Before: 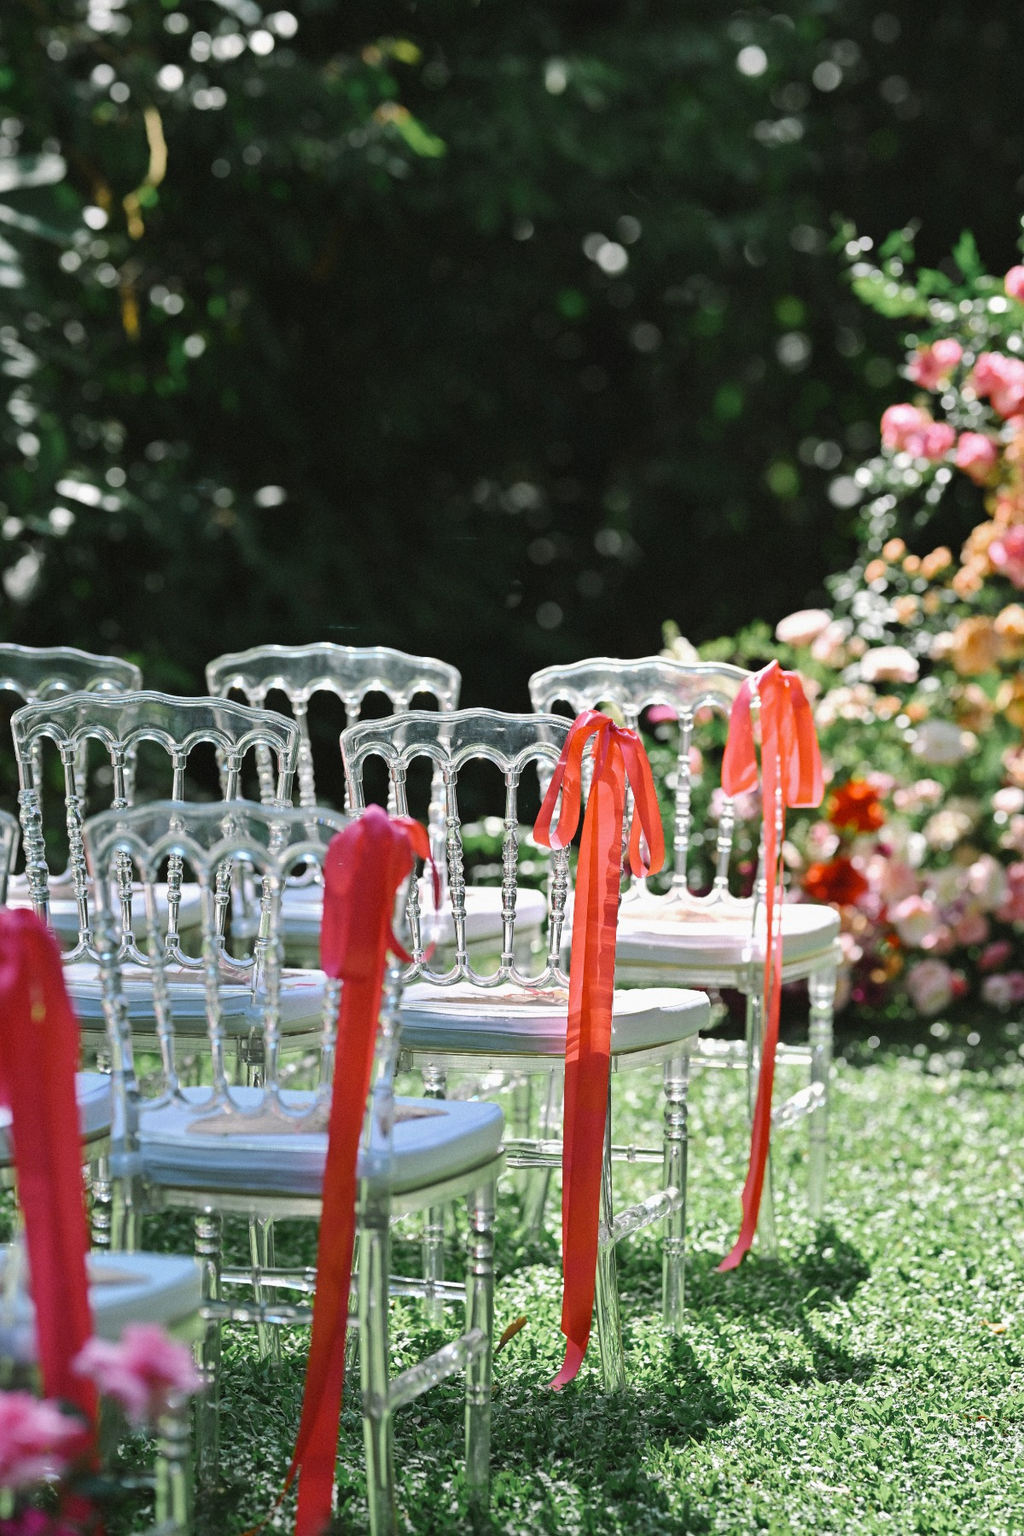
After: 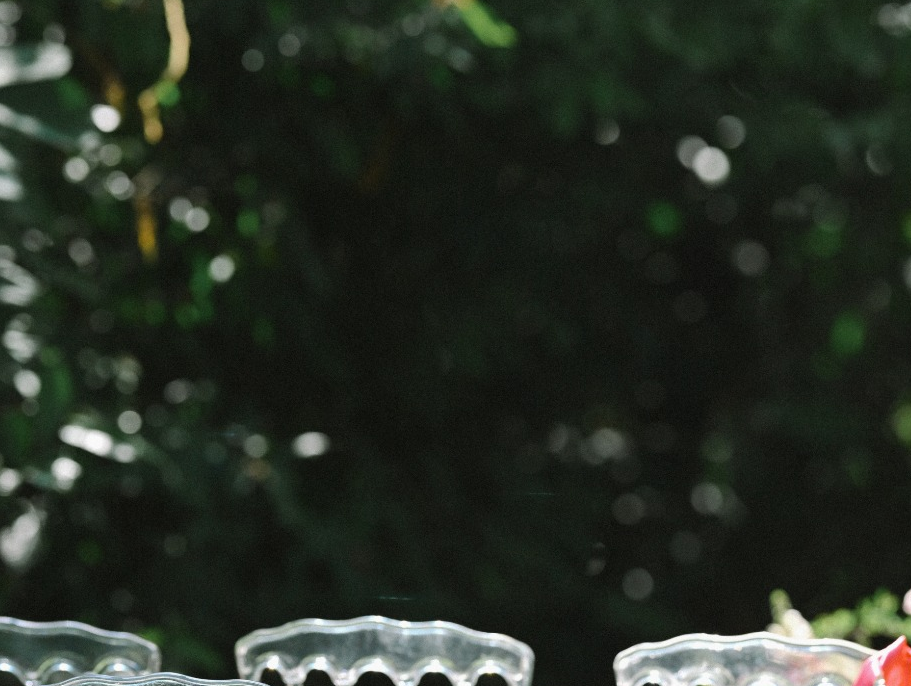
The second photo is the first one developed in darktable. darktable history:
crop: left 0.537%, top 7.629%, right 23.47%, bottom 54.255%
